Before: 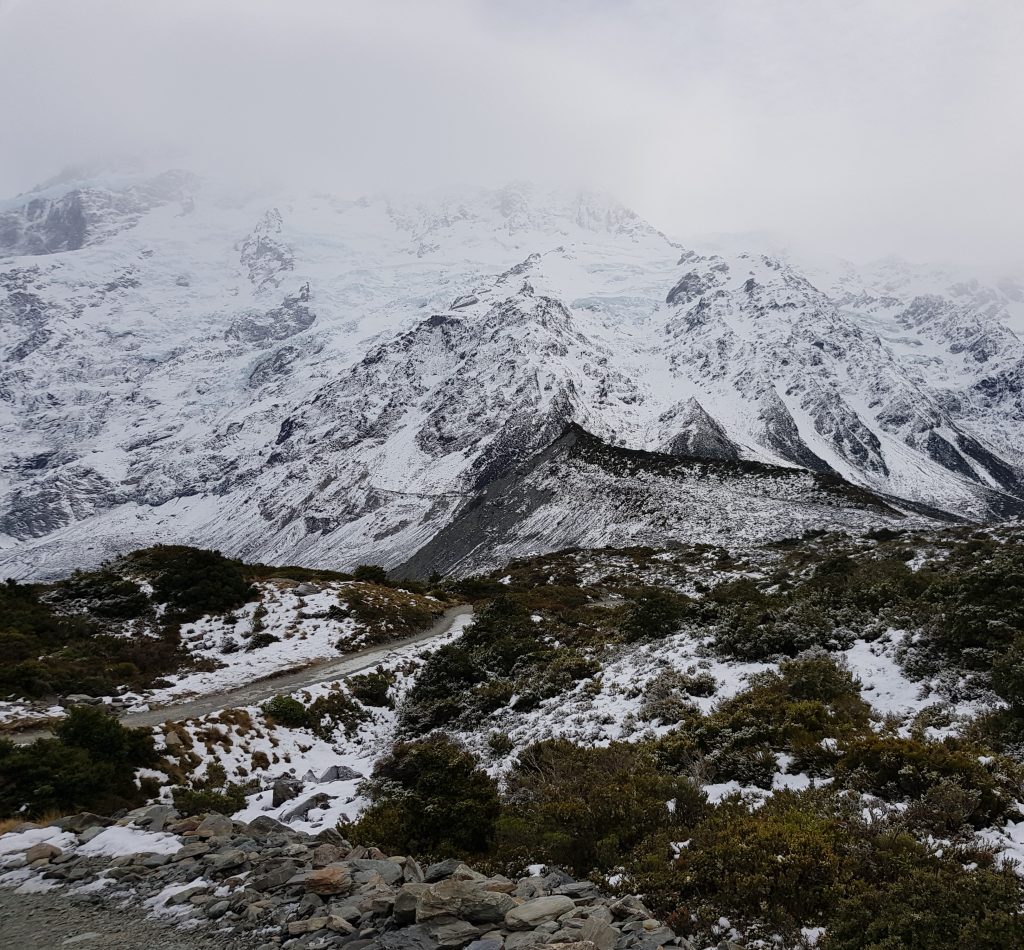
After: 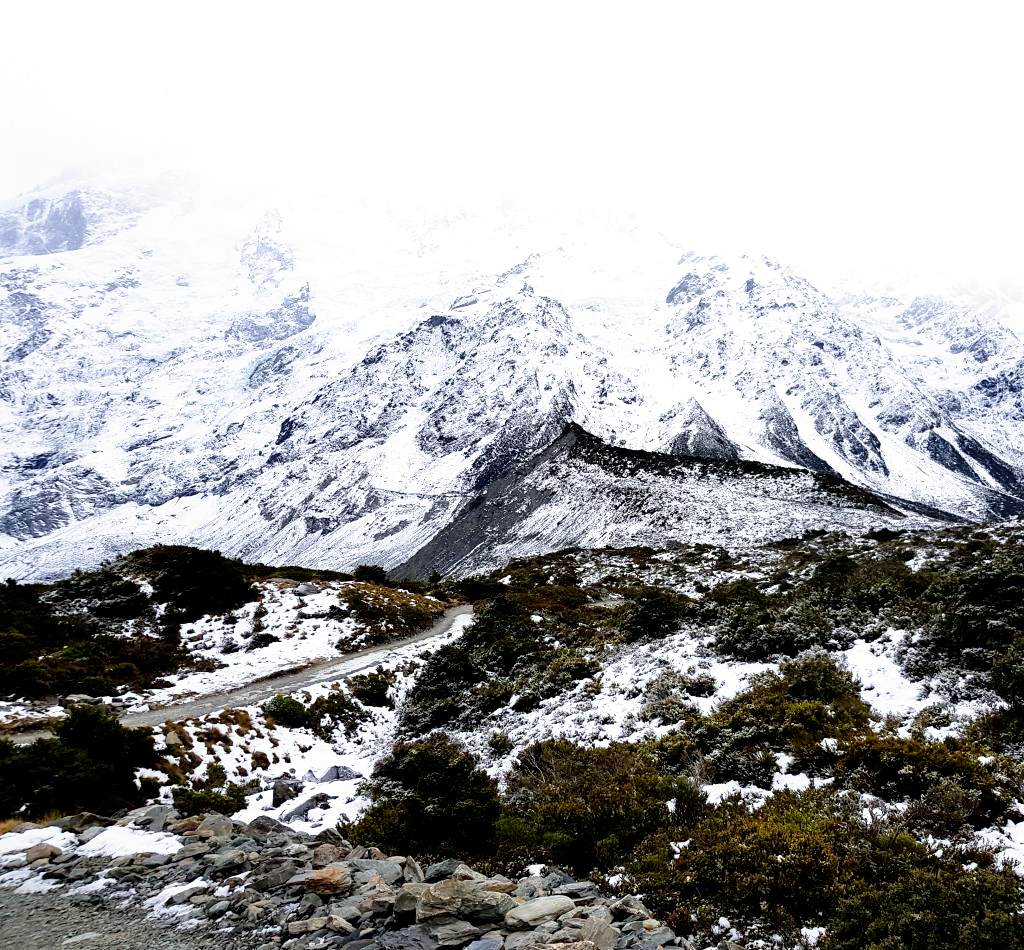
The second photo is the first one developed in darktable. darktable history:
filmic rgb: middle gray luminance 8.8%, black relative exposure -6.3 EV, white relative exposure 2.7 EV, threshold 6 EV, target black luminance 0%, hardness 4.74, latitude 73.47%, contrast 1.332, shadows ↔ highlights balance 10.13%, add noise in highlights 0, preserve chrominance no, color science v3 (2019), use custom middle-gray values true, iterations of high-quality reconstruction 0, contrast in highlights soft, enable highlight reconstruction true
white balance: red 0.976, blue 1.04
